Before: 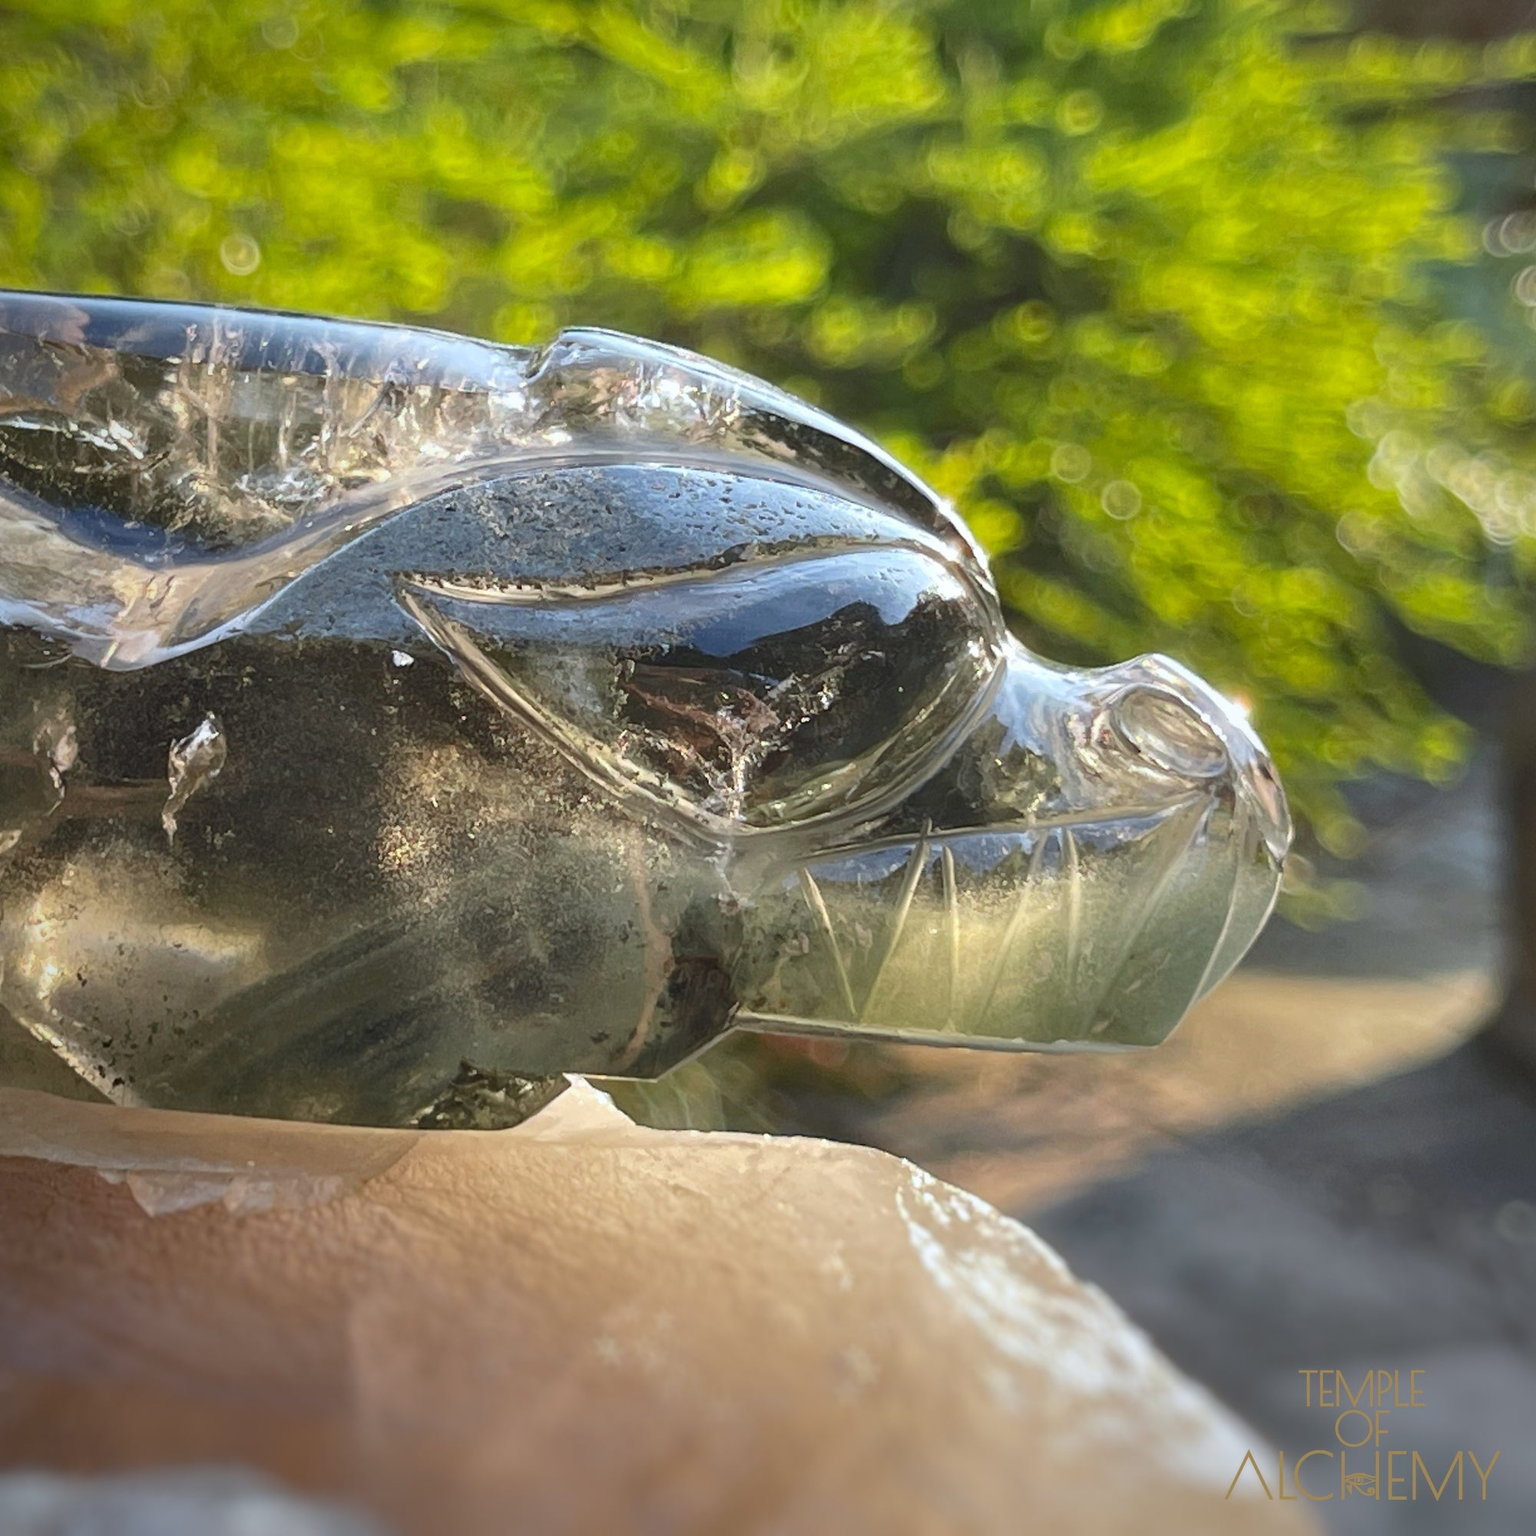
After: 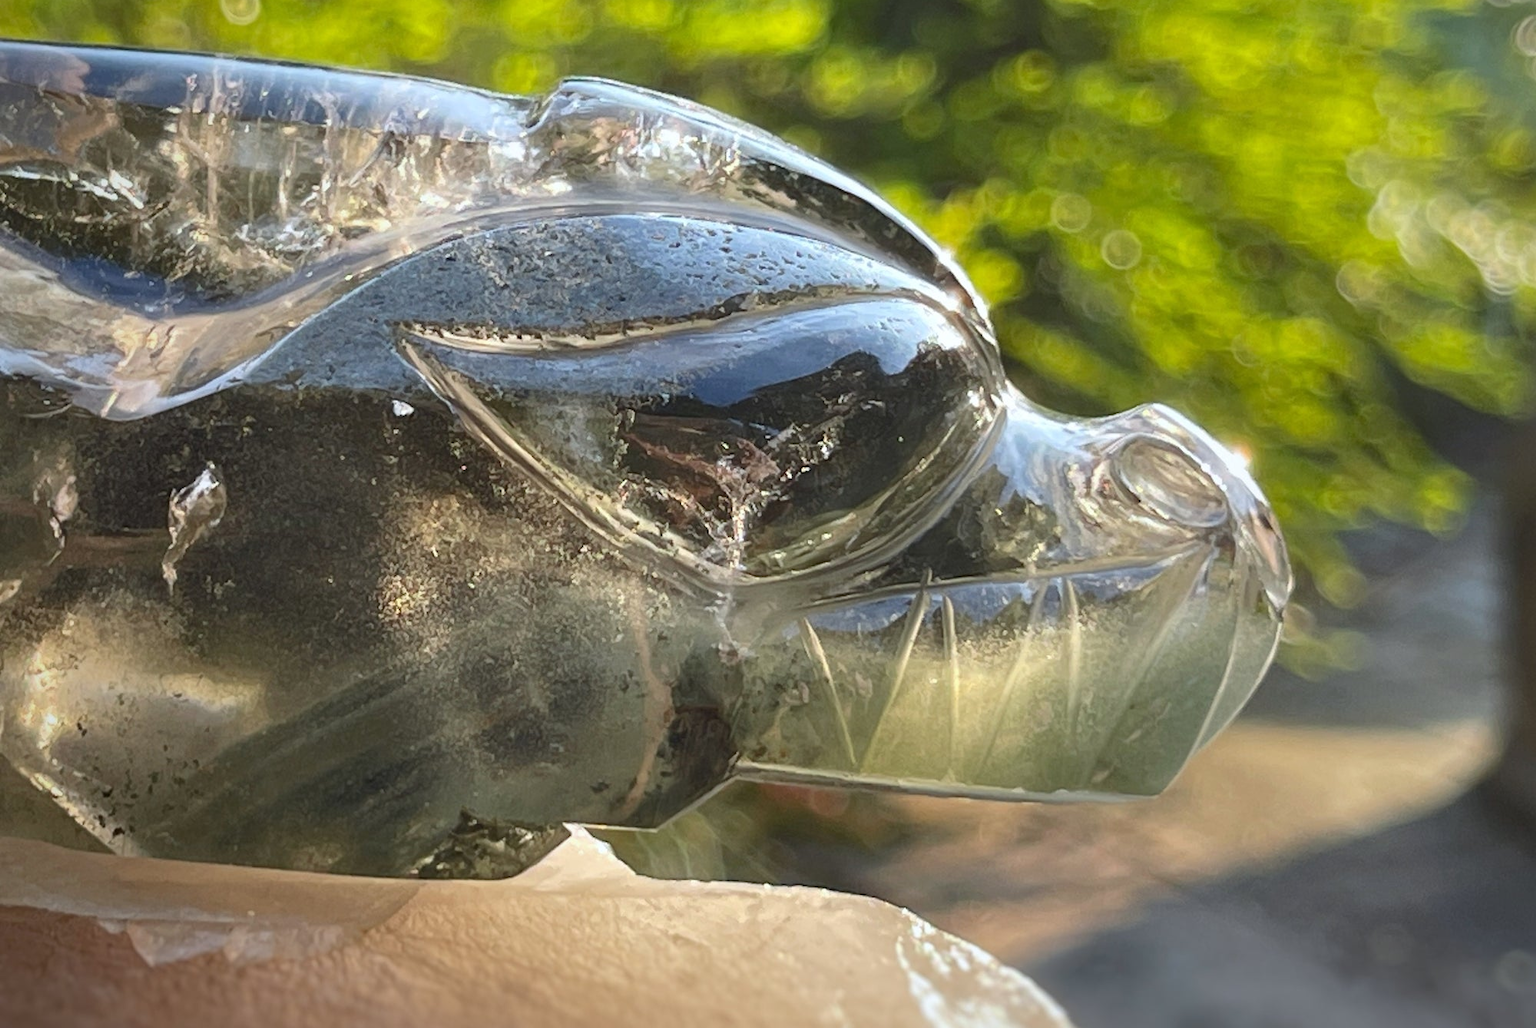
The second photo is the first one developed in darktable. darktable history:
crop: top 16.324%, bottom 16.714%
